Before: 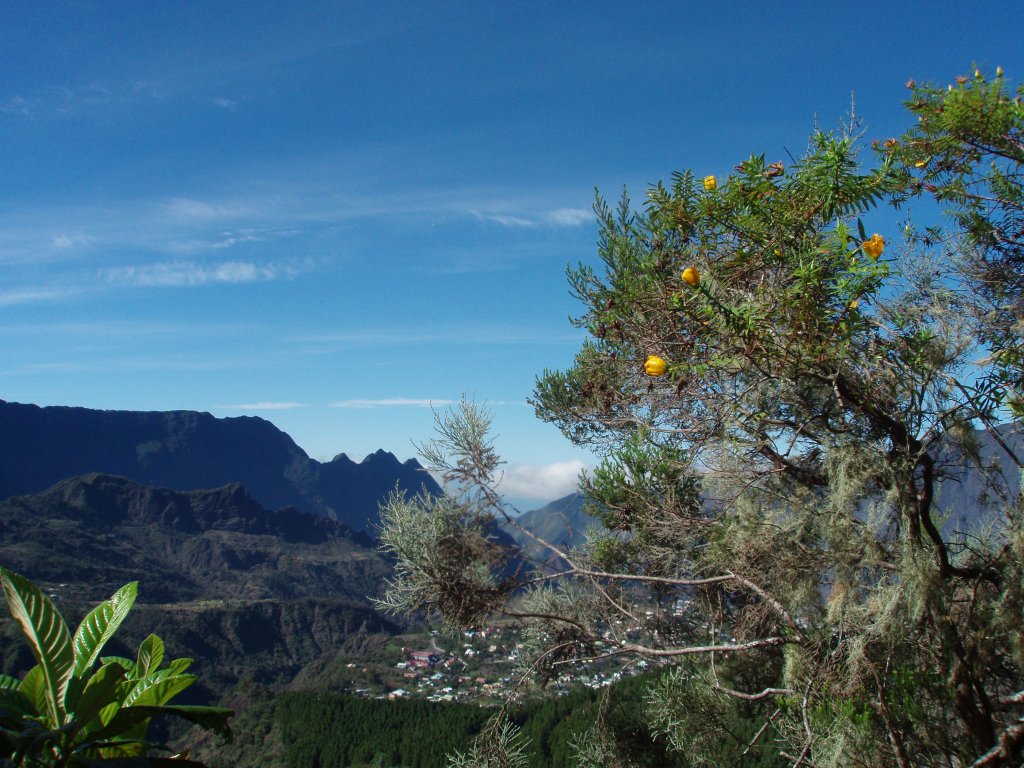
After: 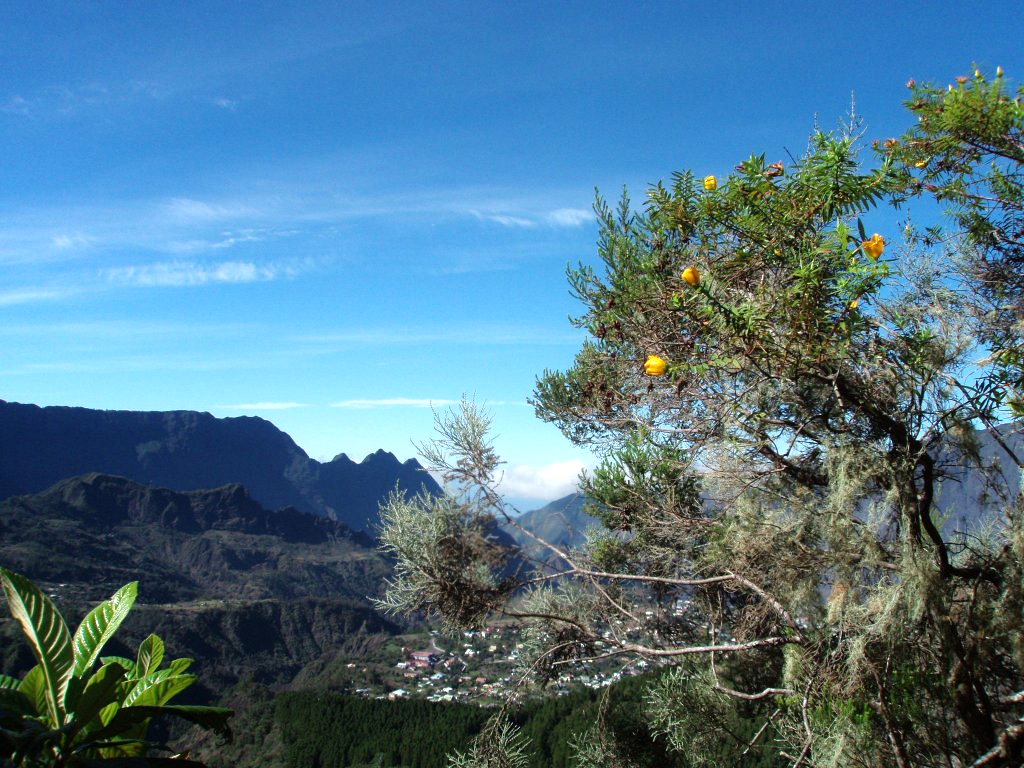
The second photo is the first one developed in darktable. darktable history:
tone equalizer: -8 EV -0.759 EV, -7 EV -0.689 EV, -6 EV -0.609 EV, -5 EV -0.42 EV, -3 EV 0.381 EV, -2 EV 0.6 EV, -1 EV 0.679 EV, +0 EV 0.728 EV
